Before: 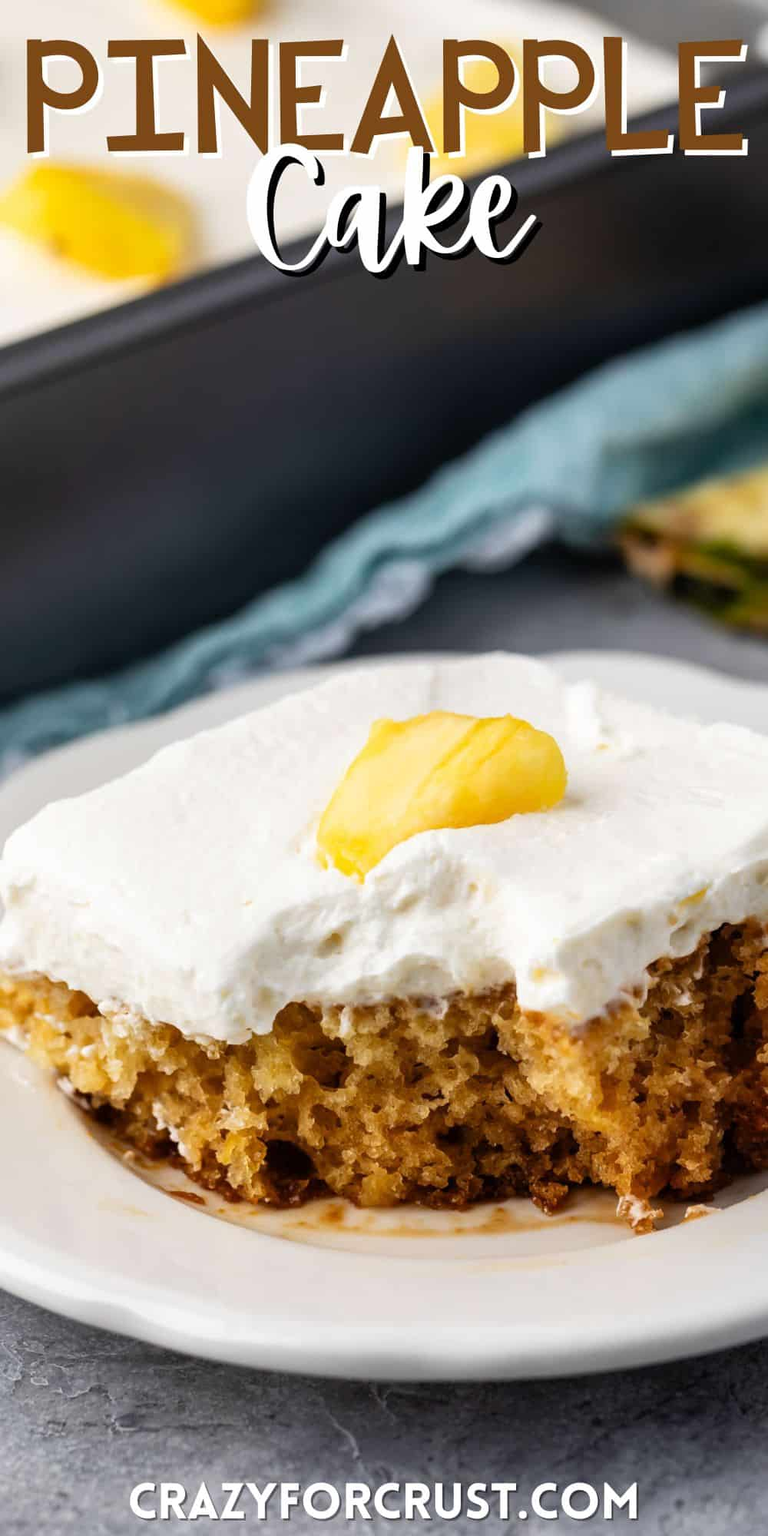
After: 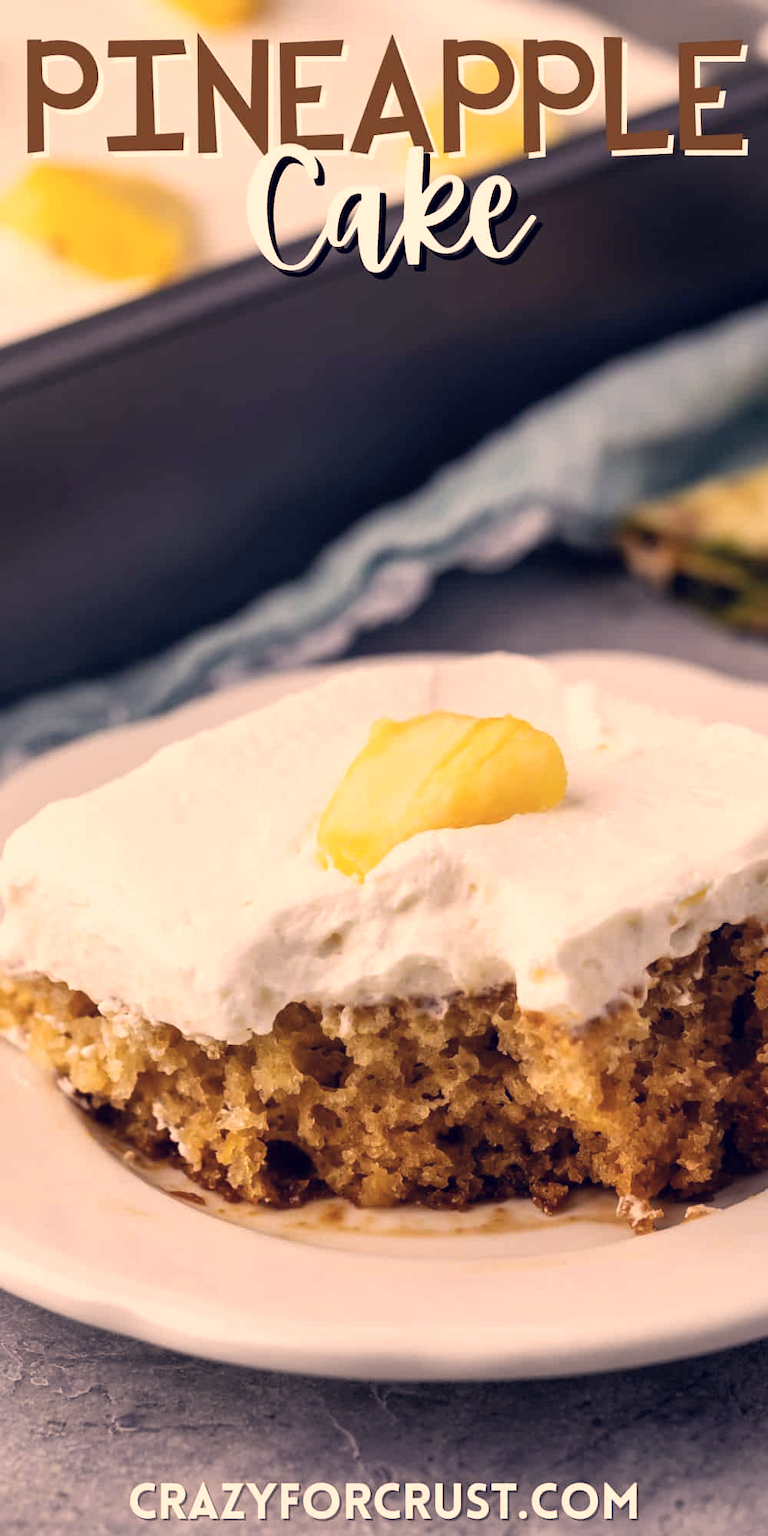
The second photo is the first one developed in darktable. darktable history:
color correction: highlights a* 20.33, highlights b* 27.08, shadows a* 3.4, shadows b* -17.33, saturation 0.738
